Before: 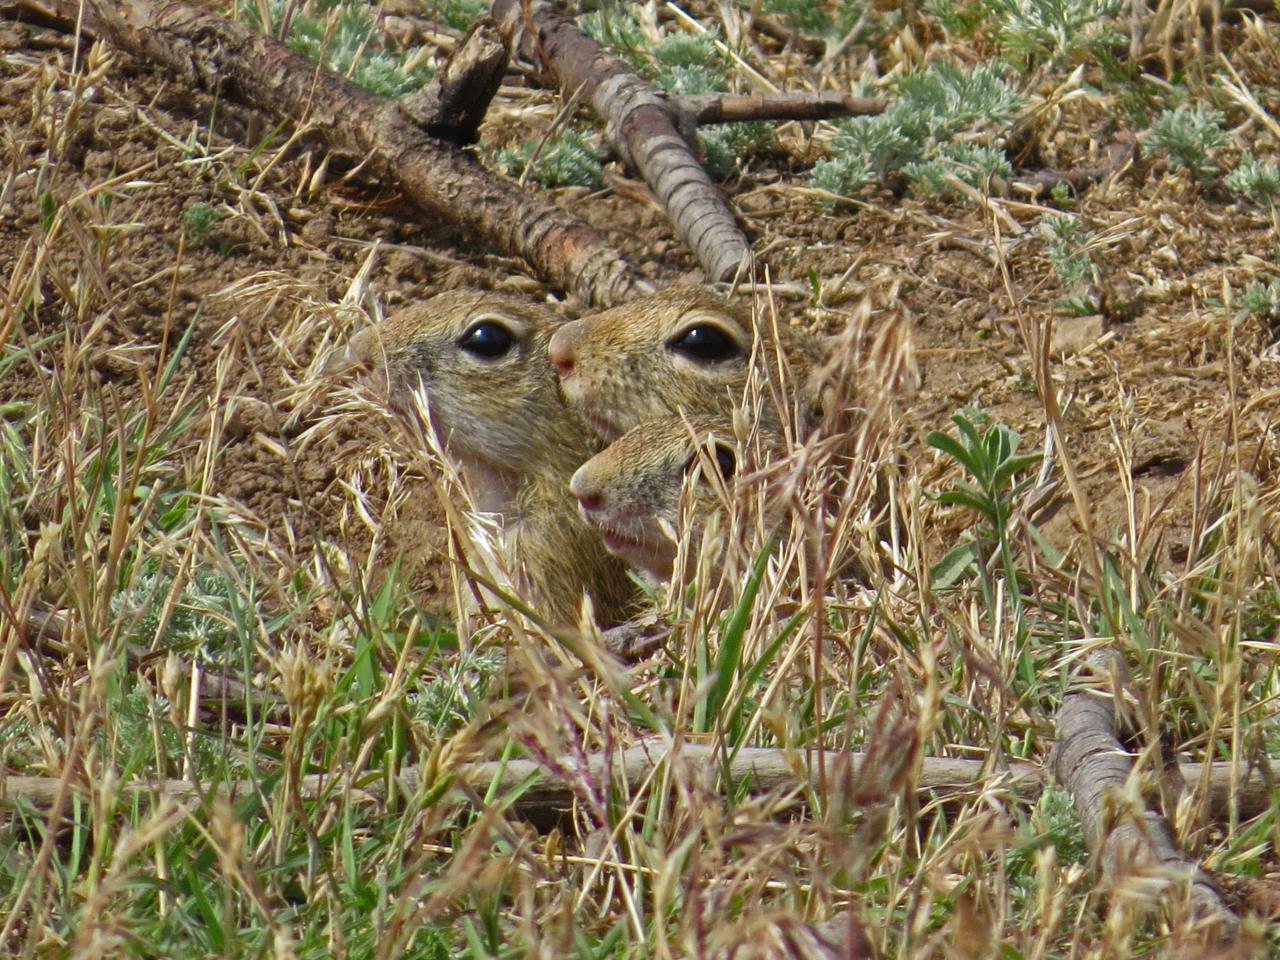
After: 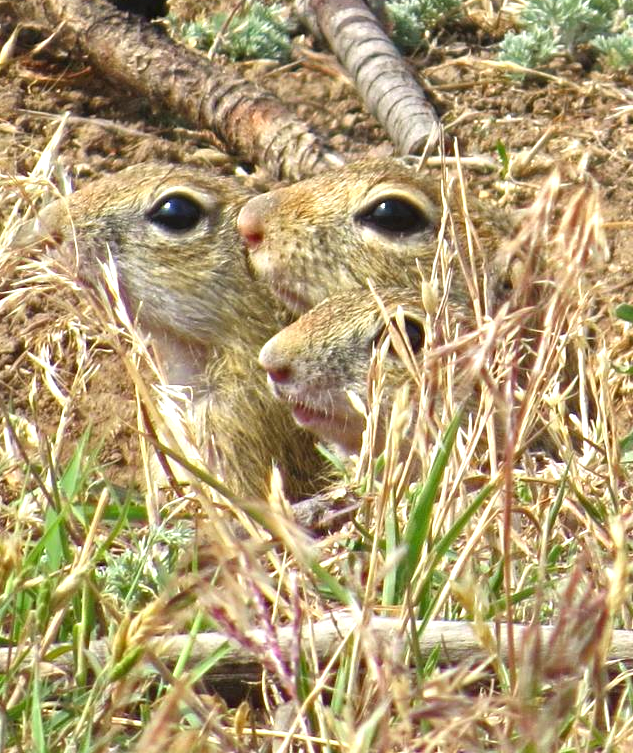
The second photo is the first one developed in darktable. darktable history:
crop and rotate: angle 0.02°, left 24.353%, top 13.219%, right 26.156%, bottom 8.224%
exposure: black level correction 0, exposure 1 EV, compensate highlight preservation false
